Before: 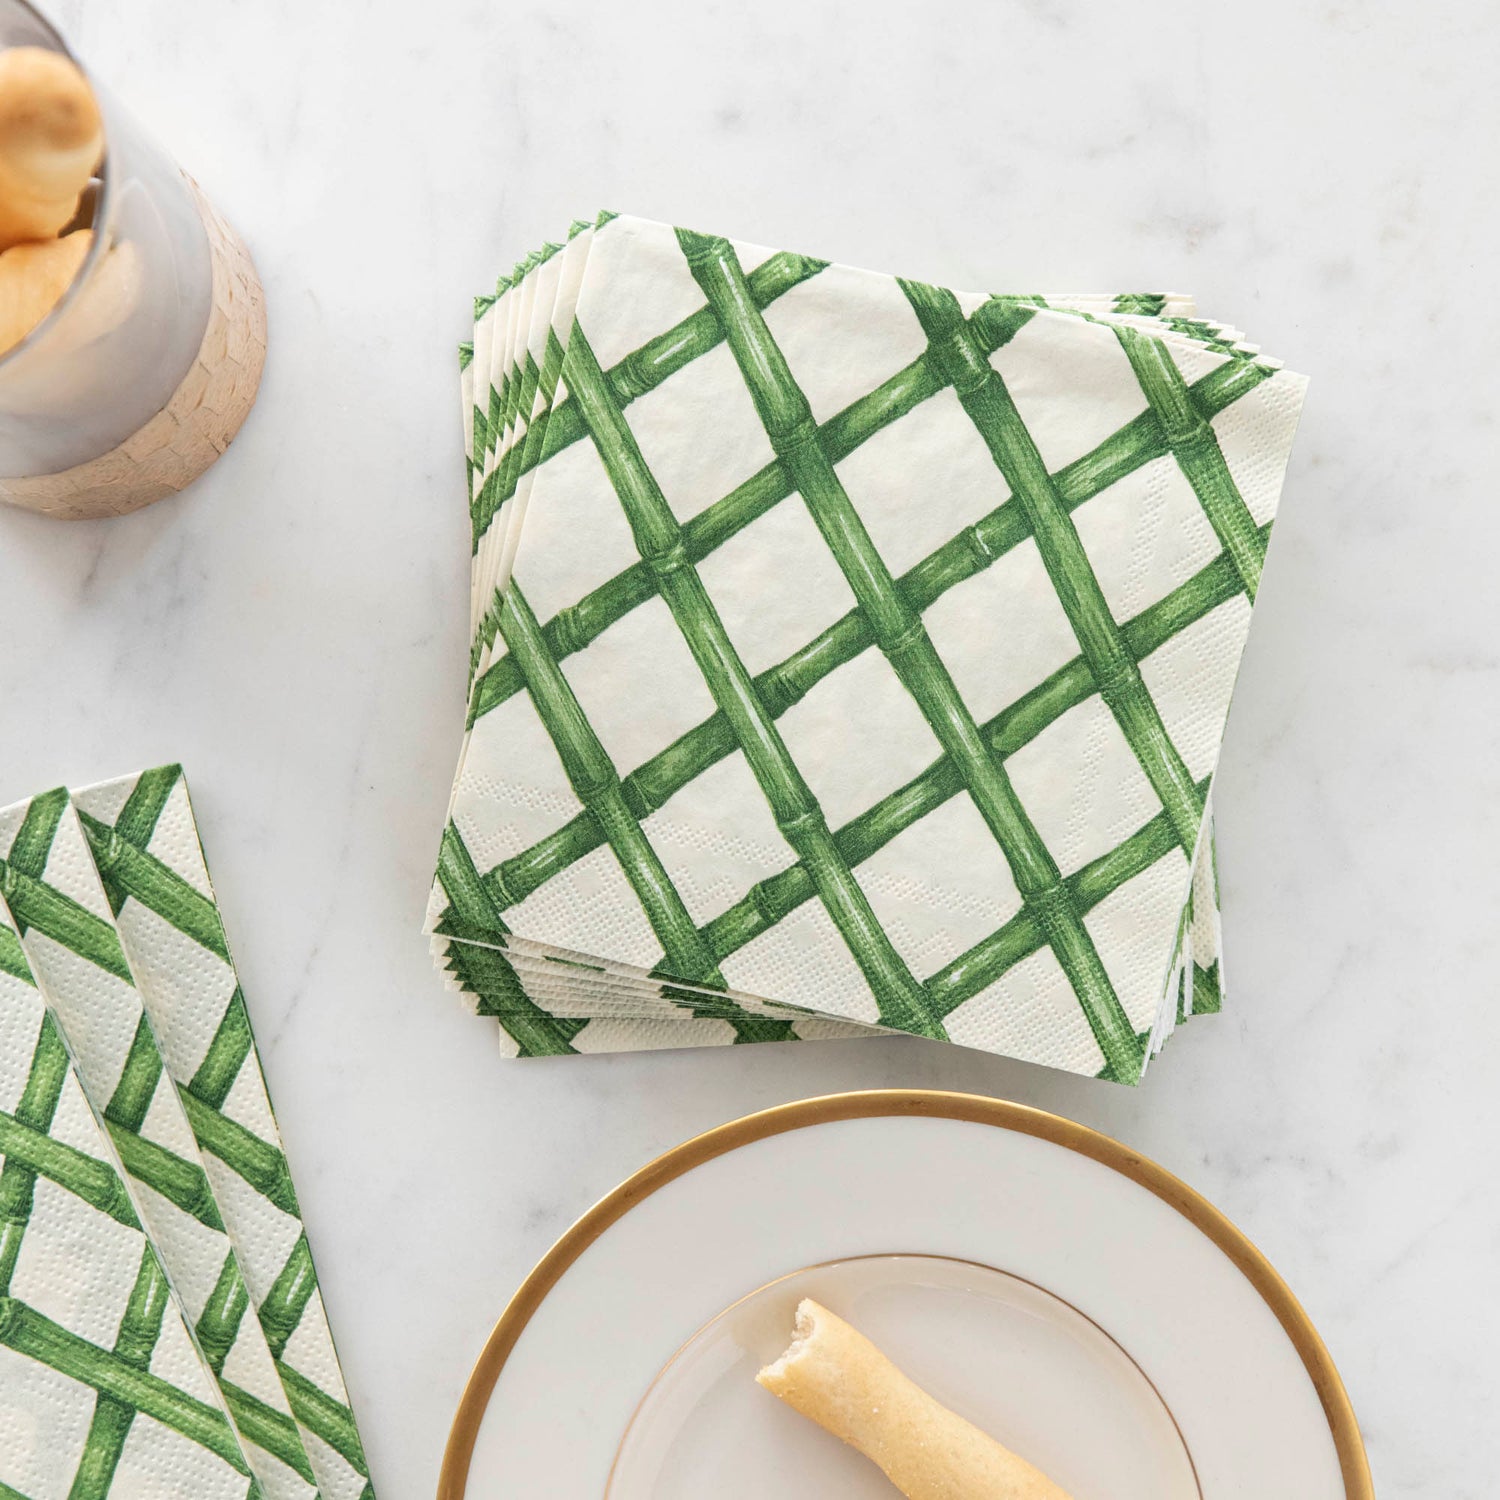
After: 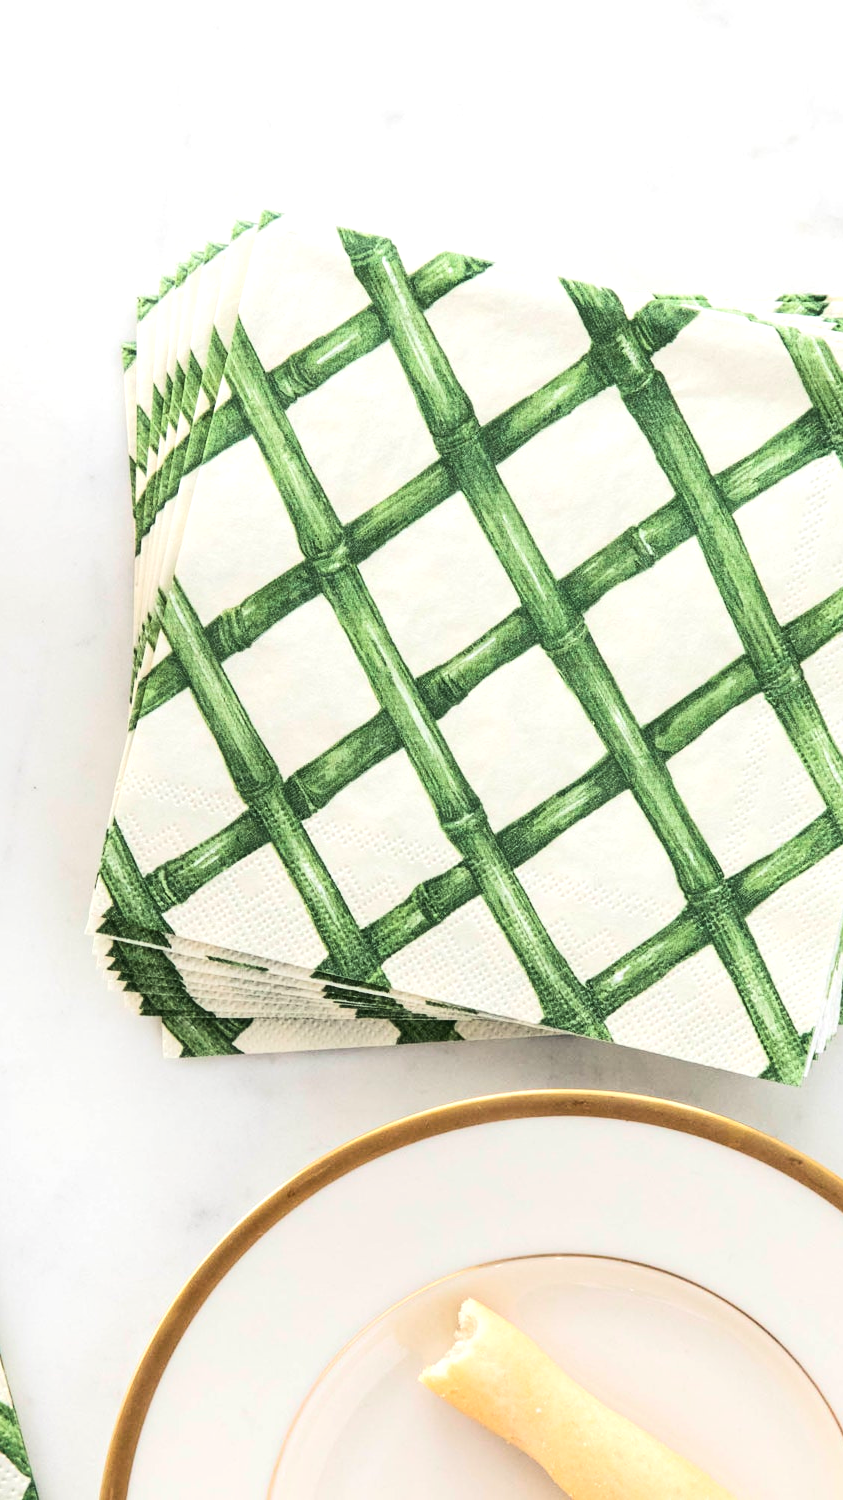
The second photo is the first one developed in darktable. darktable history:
tone curve: curves: ch0 [(0, 0.032) (0.181, 0.156) (0.751, 0.829) (1, 1)], color space Lab, linked channels, preserve colors none
crop and rotate: left 22.516%, right 21.234%
tone equalizer: -8 EV -0.417 EV, -7 EV -0.389 EV, -6 EV -0.333 EV, -5 EV -0.222 EV, -3 EV 0.222 EV, -2 EV 0.333 EV, -1 EV 0.389 EV, +0 EV 0.417 EV, edges refinement/feathering 500, mask exposure compensation -1.57 EV, preserve details no
